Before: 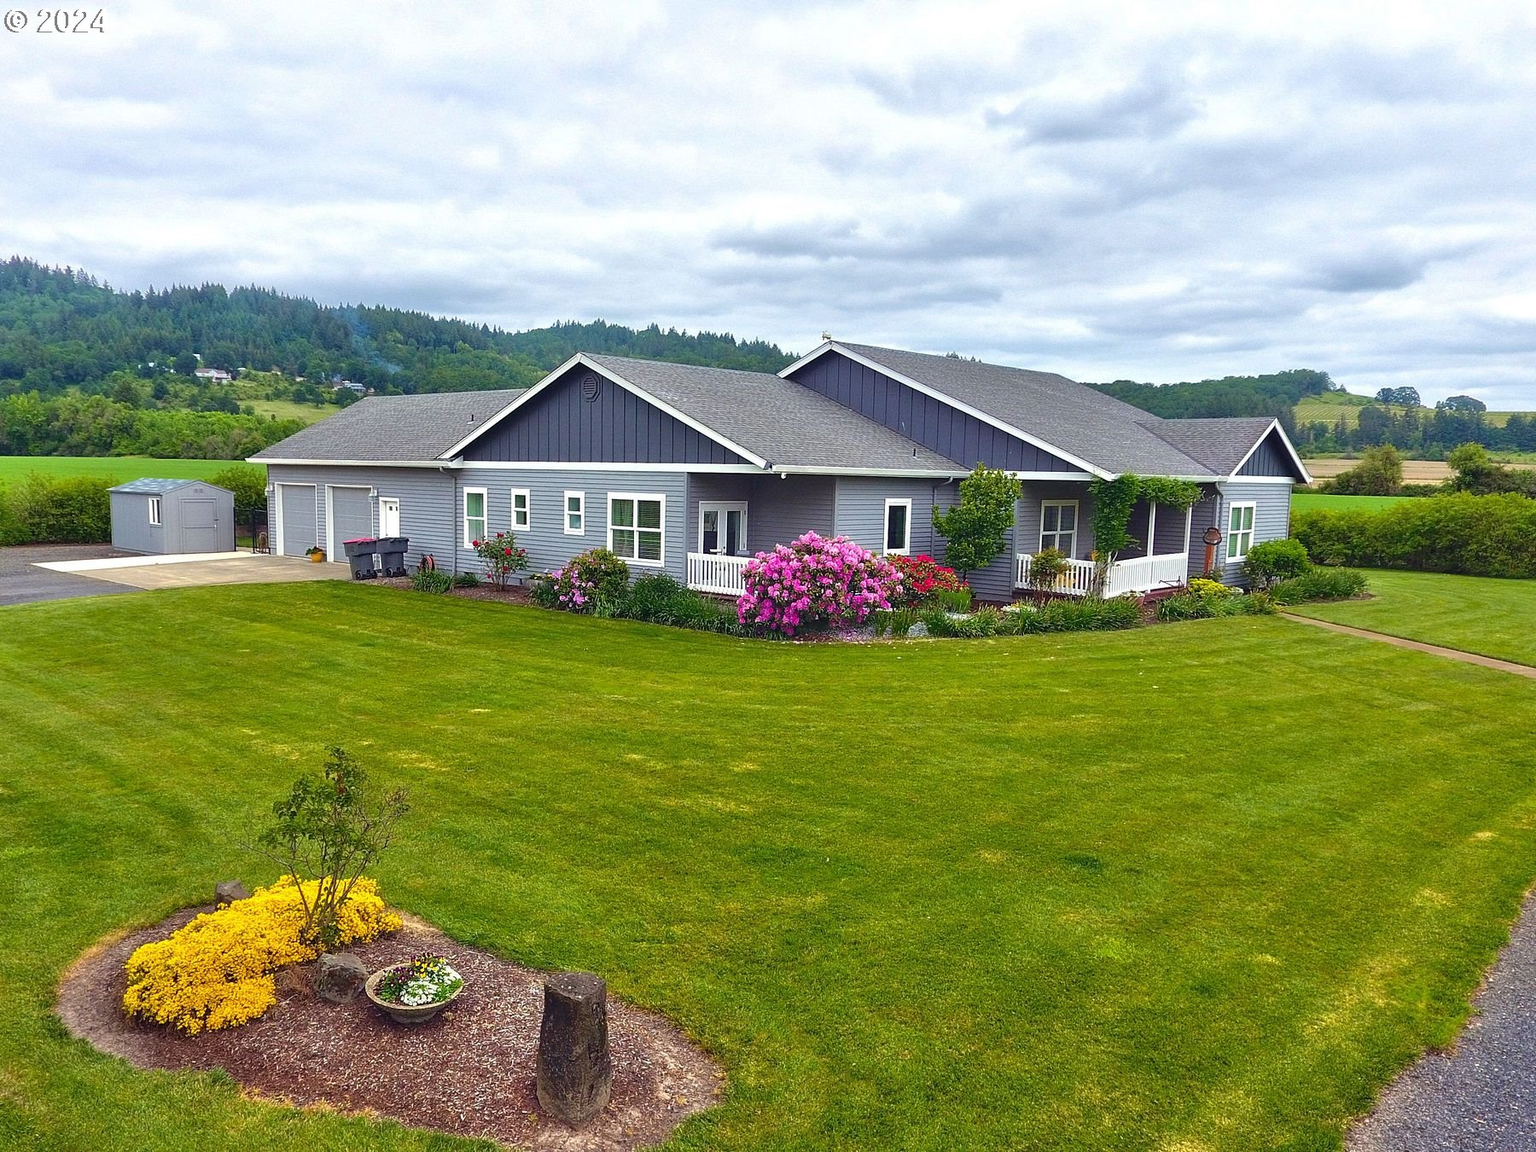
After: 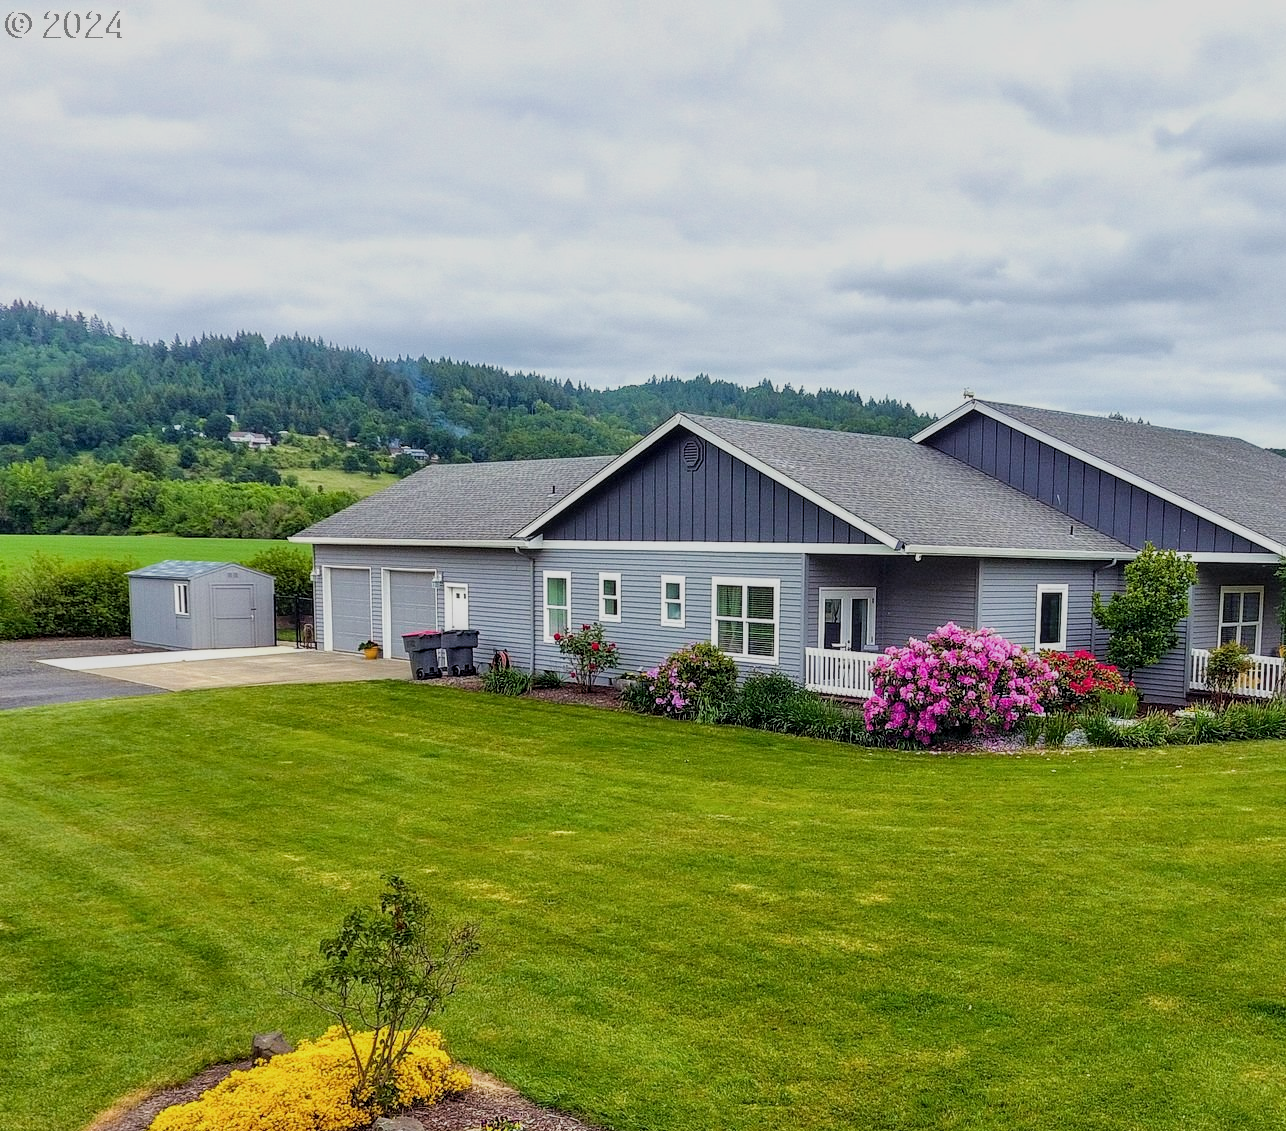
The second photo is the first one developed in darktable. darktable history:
crop: right 28.516%, bottom 16.193%
filmic rgb: black relative exposure -7.65 EV, white relative exposure 4.56 EV, hardness 3.61, contrast 1.06
local contrast: on, module defaults
